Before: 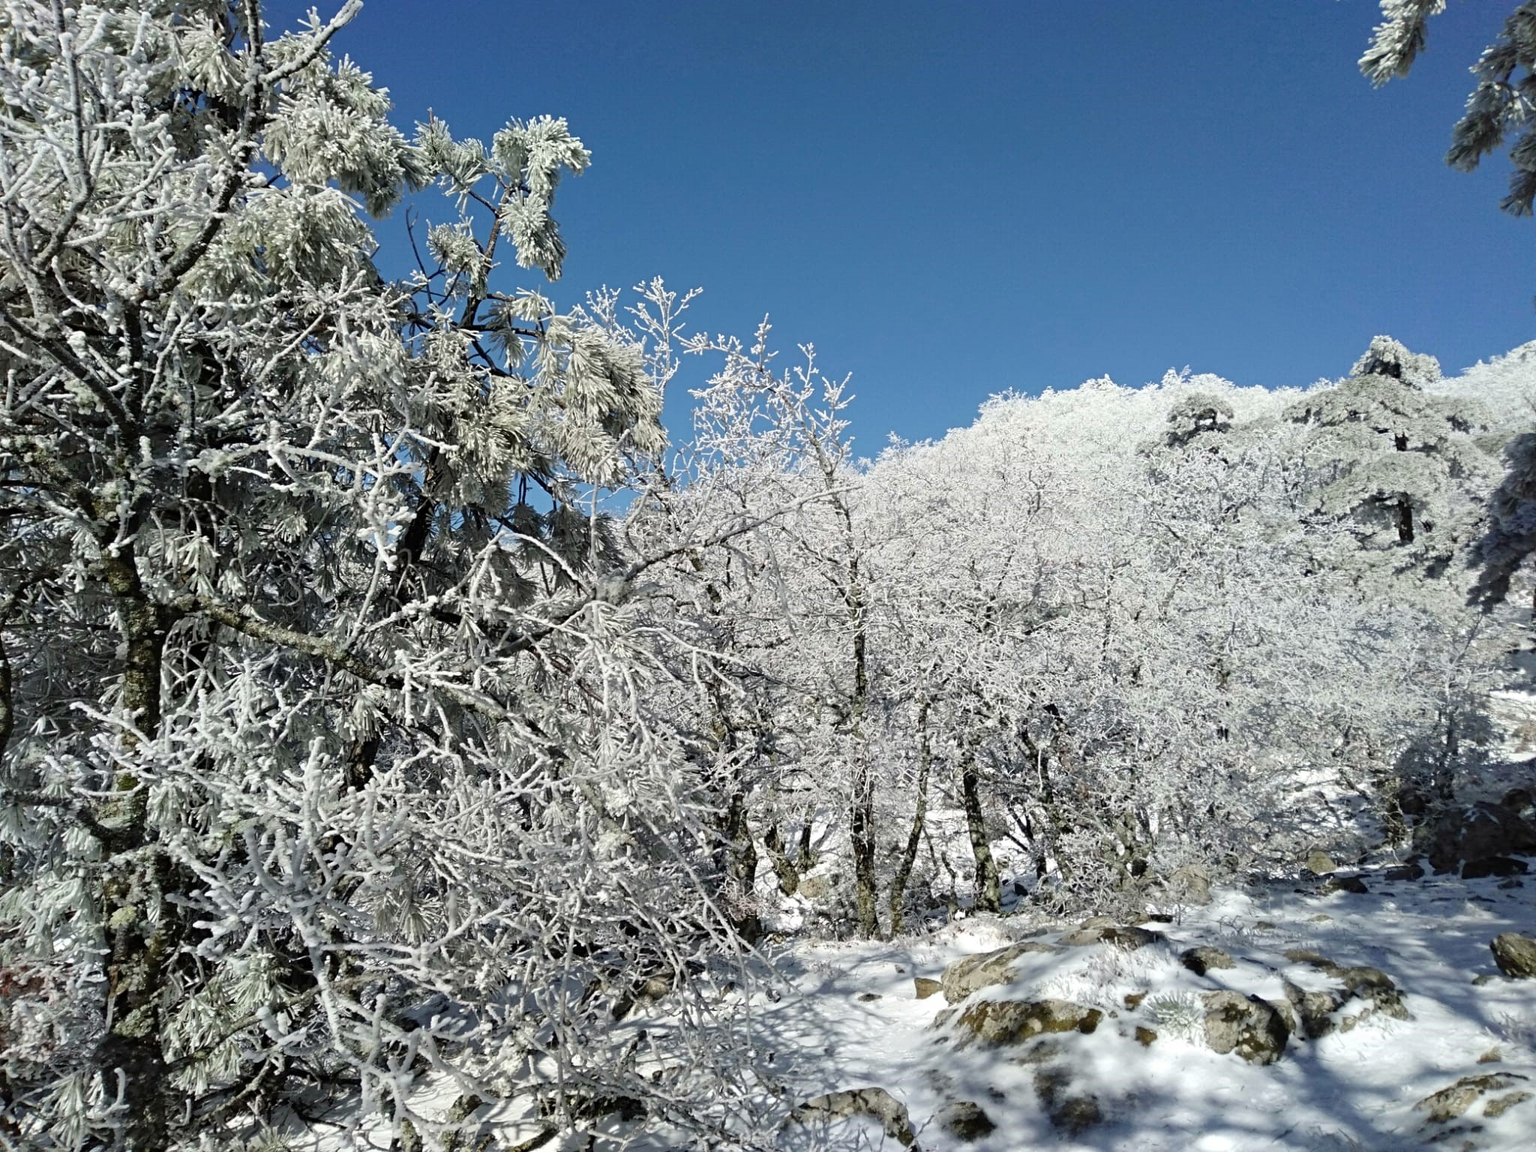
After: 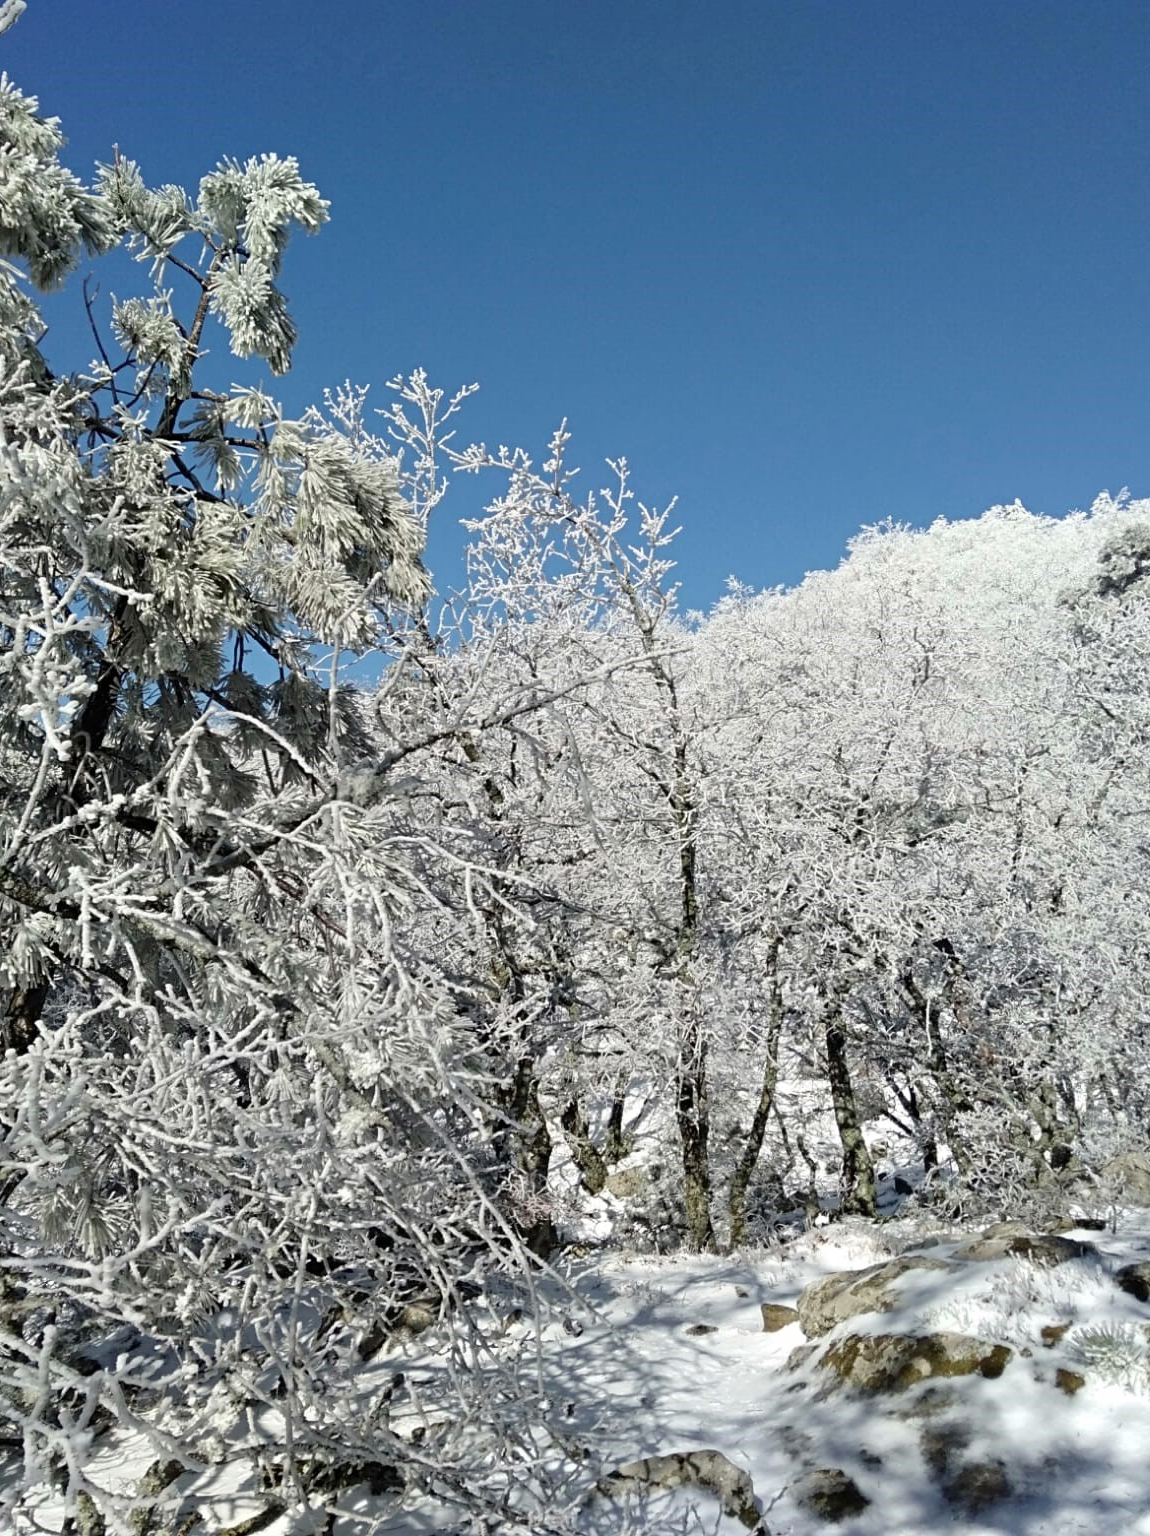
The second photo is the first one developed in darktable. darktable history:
crop and rotate: left 22.401%, right 21.408%
